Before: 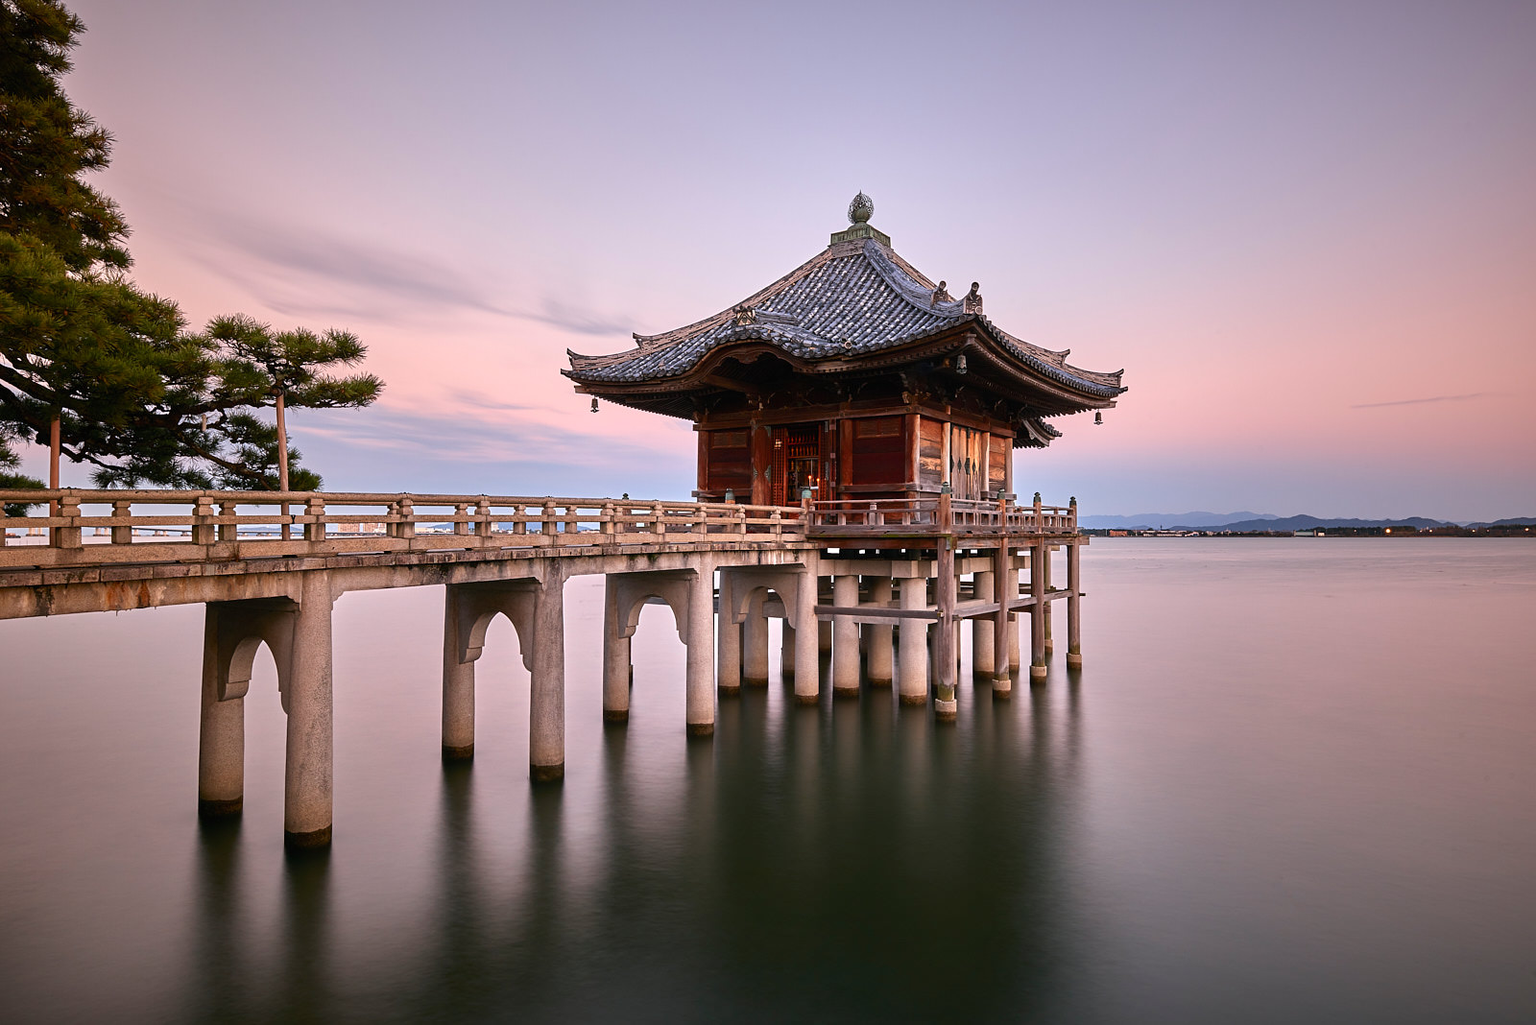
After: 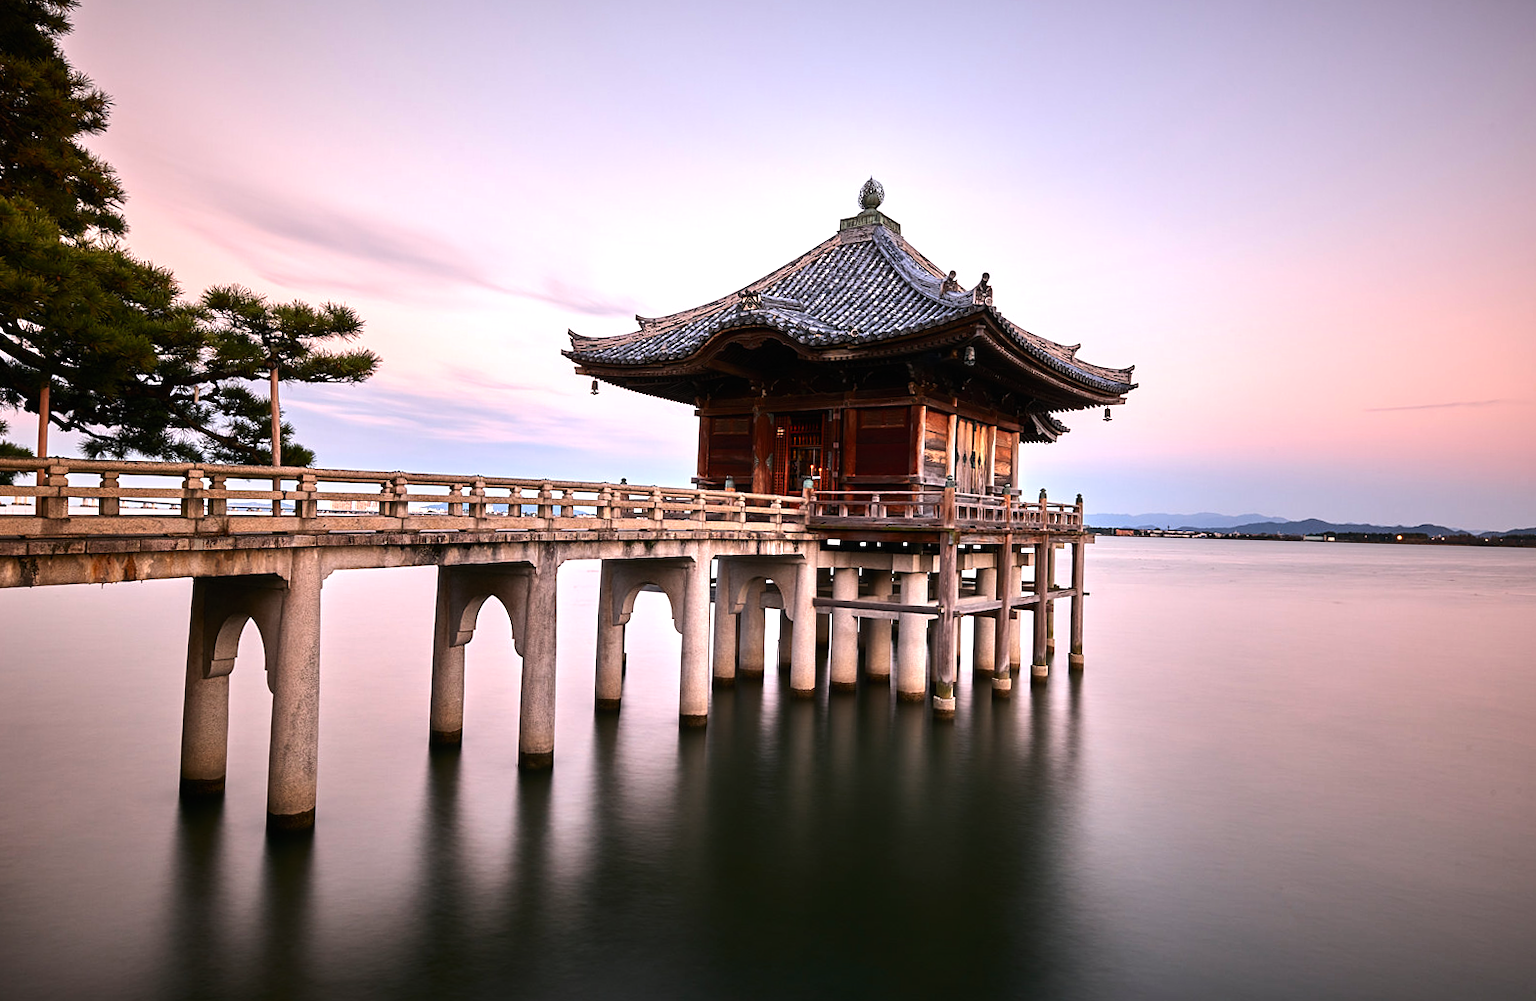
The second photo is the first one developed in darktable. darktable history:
tone equalizer: -8 EV -0.75 EV, -7 EV -0.7 EV, -6 EV -0.6 EV, -5 EV -0.4 EV, -3 EV 0.4 EV, -2 EV 0.6 EV, -1 EV 0.7 EV, +0 EV 0.75 EV, edges refinement/feathering 500, mask exposure compensation -1.57 EV, preserve details no
vibrance: on, module defaults
rotate and perspective: rotation 1.57°, crop left 0.018, crop right 0.982, crop top 0.039, crop bottom 0.961
